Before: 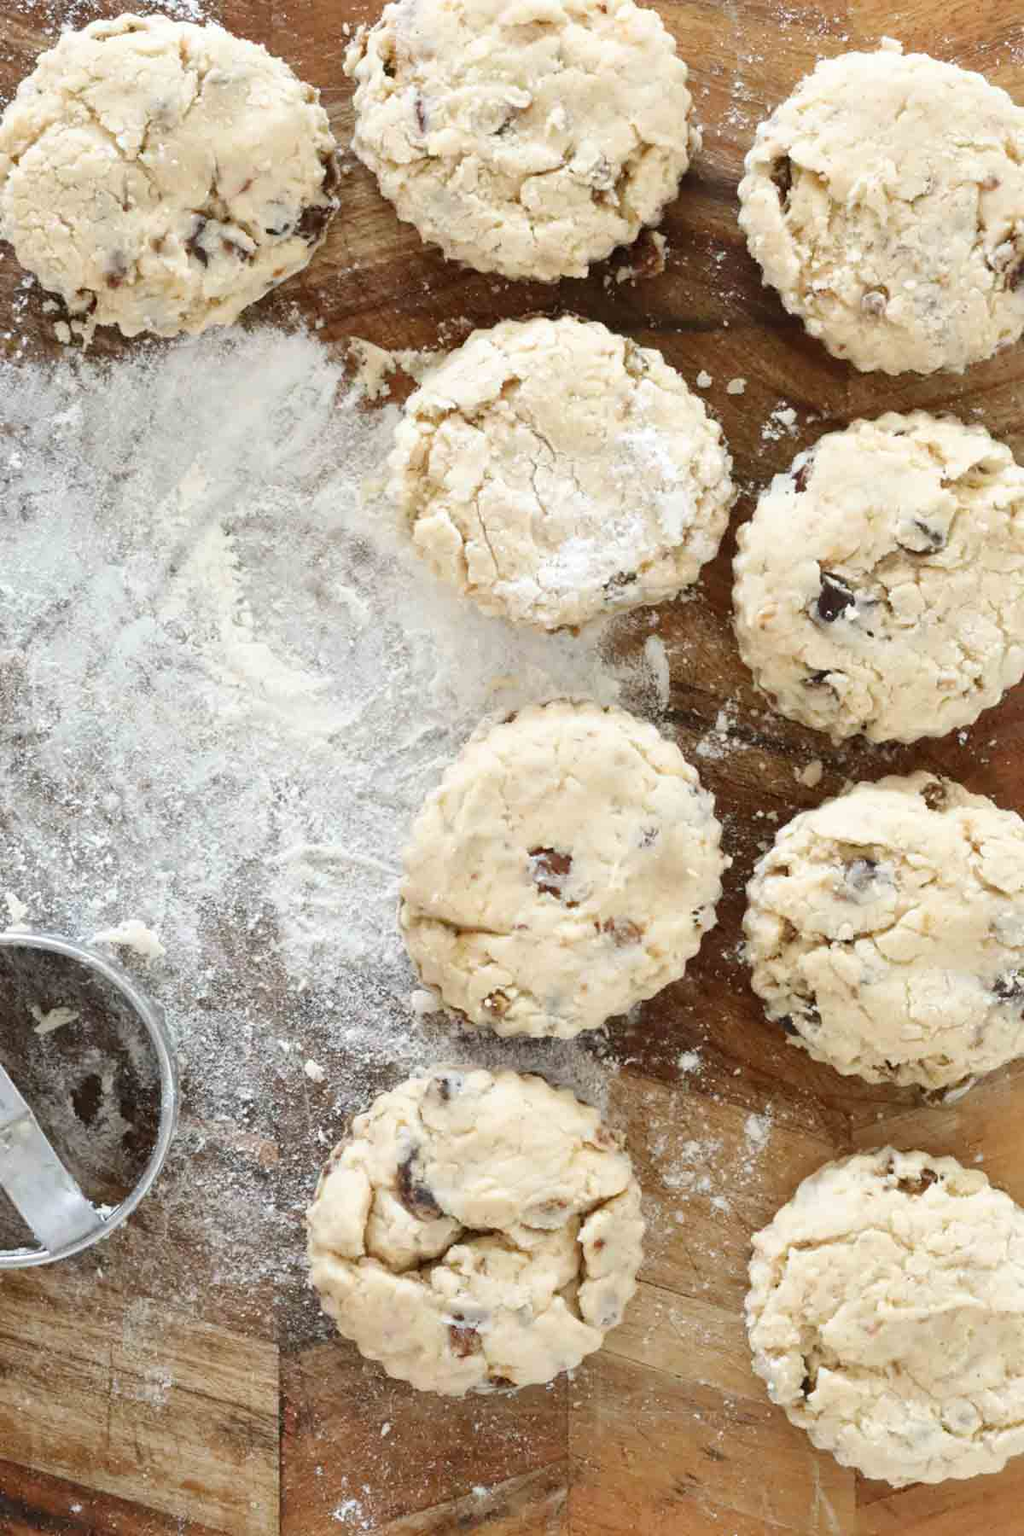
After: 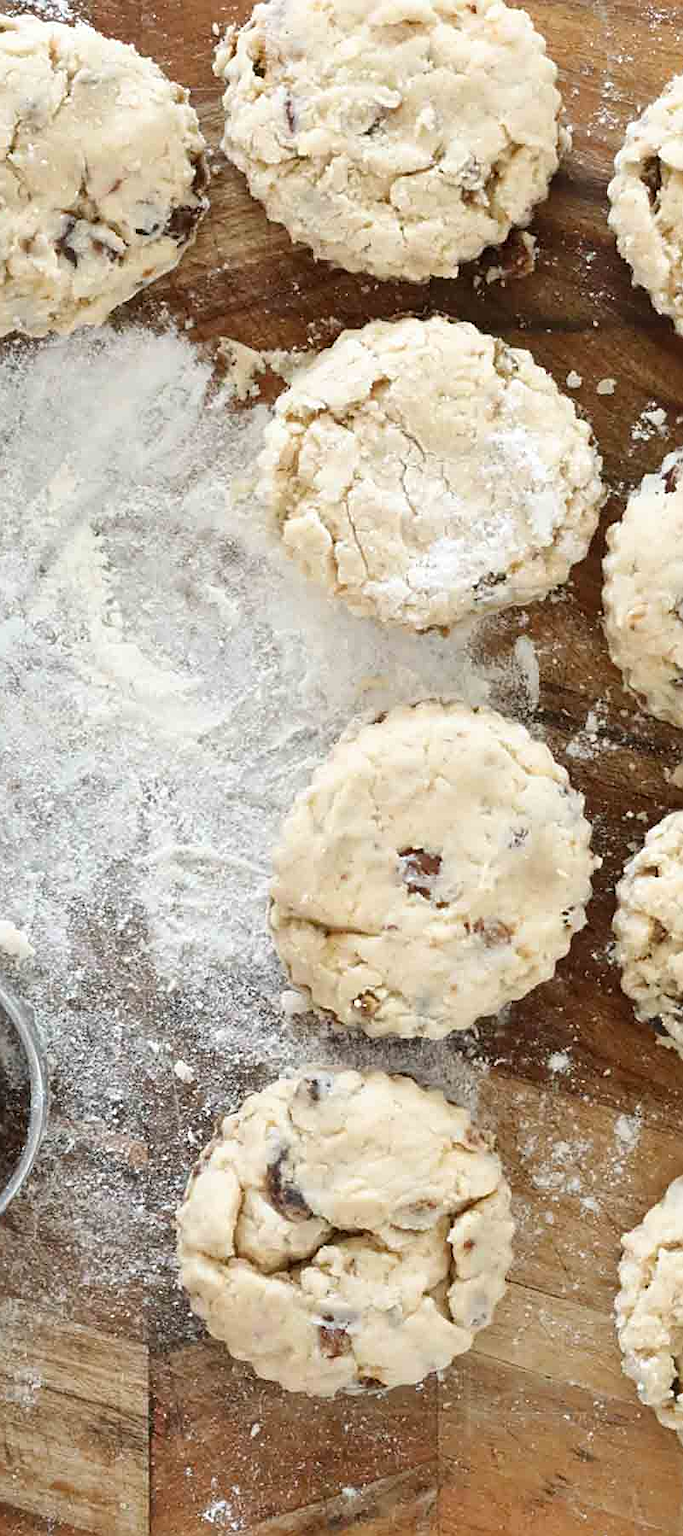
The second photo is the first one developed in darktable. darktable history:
crop and rotate: left 12.781%, right 20.408%
sharpen: on, module defaults
